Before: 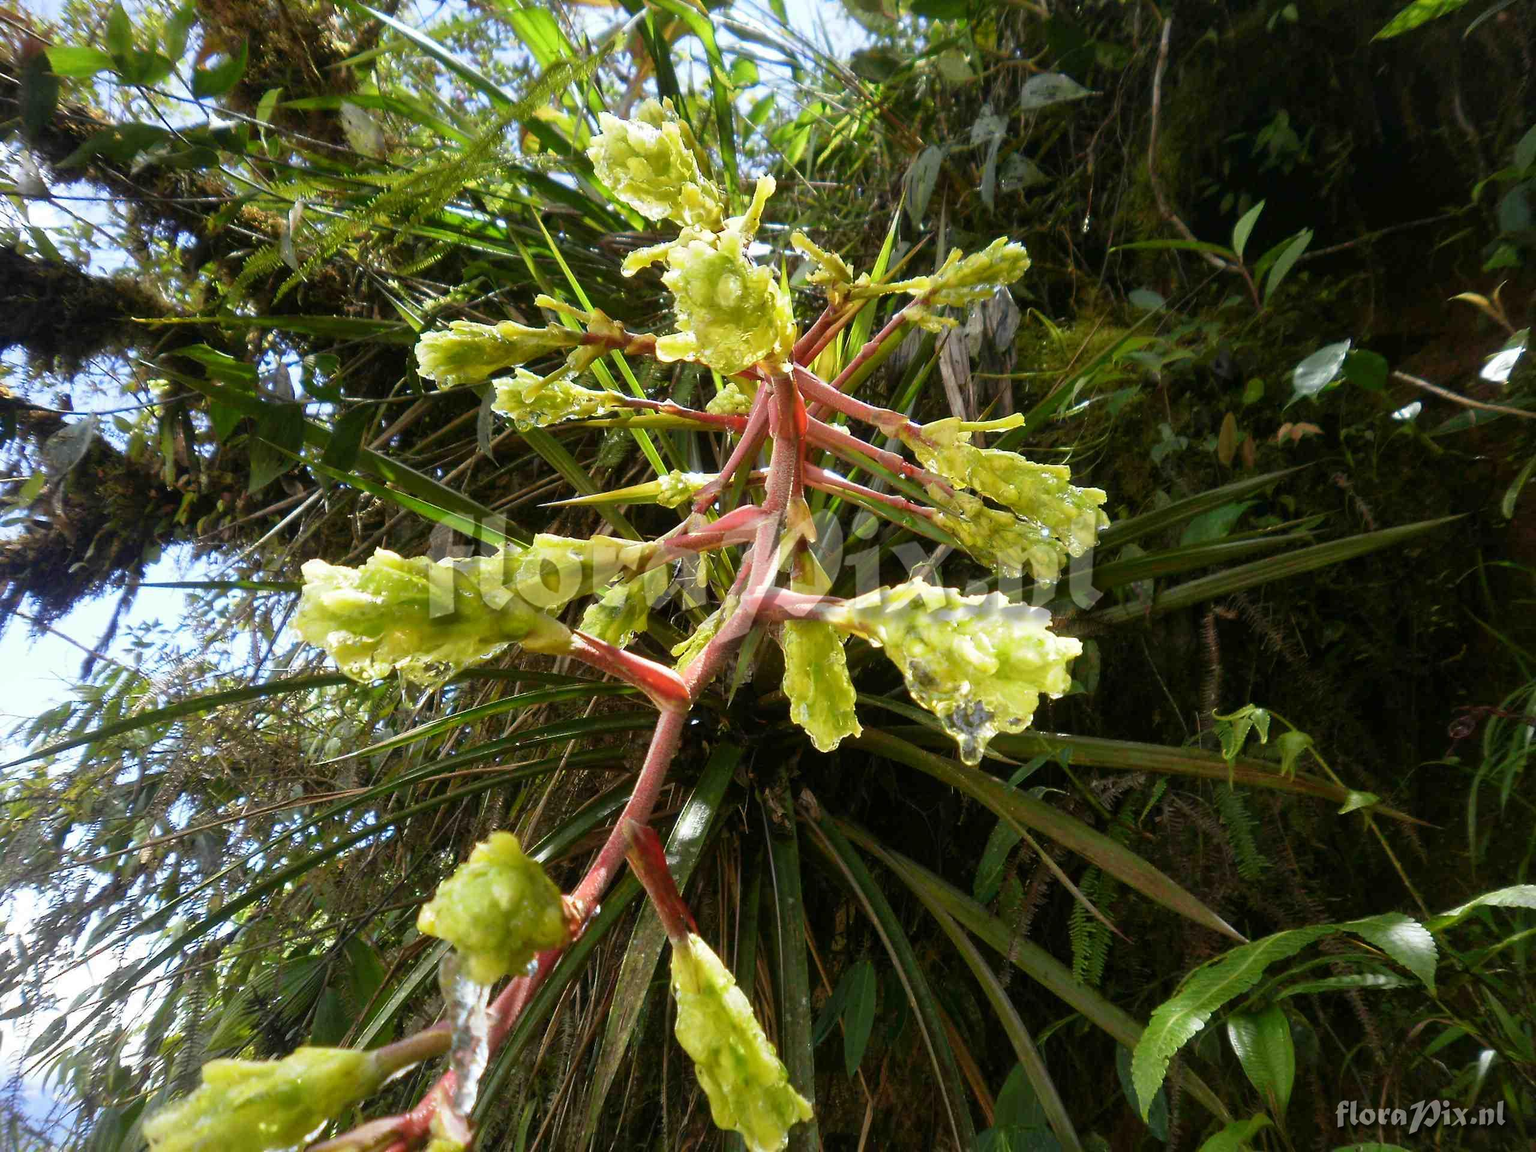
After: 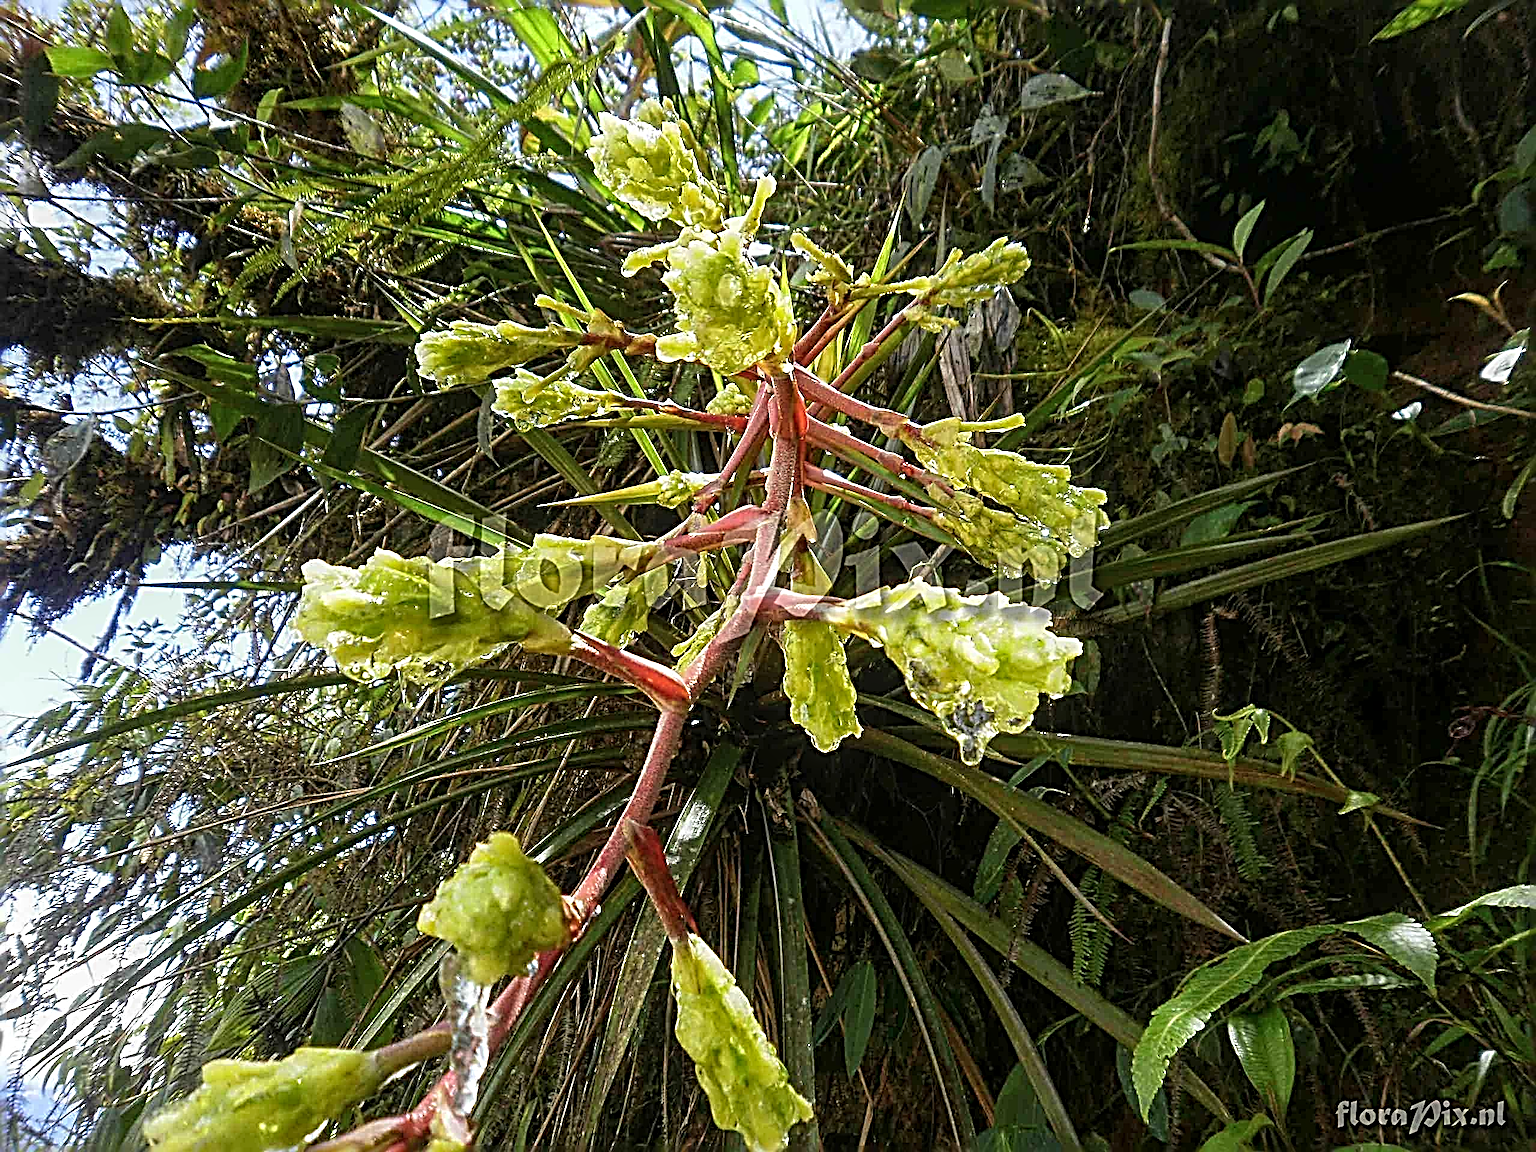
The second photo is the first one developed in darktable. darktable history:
local contrast: on, module defaults
sharpen: radius 4.001, amount 2
